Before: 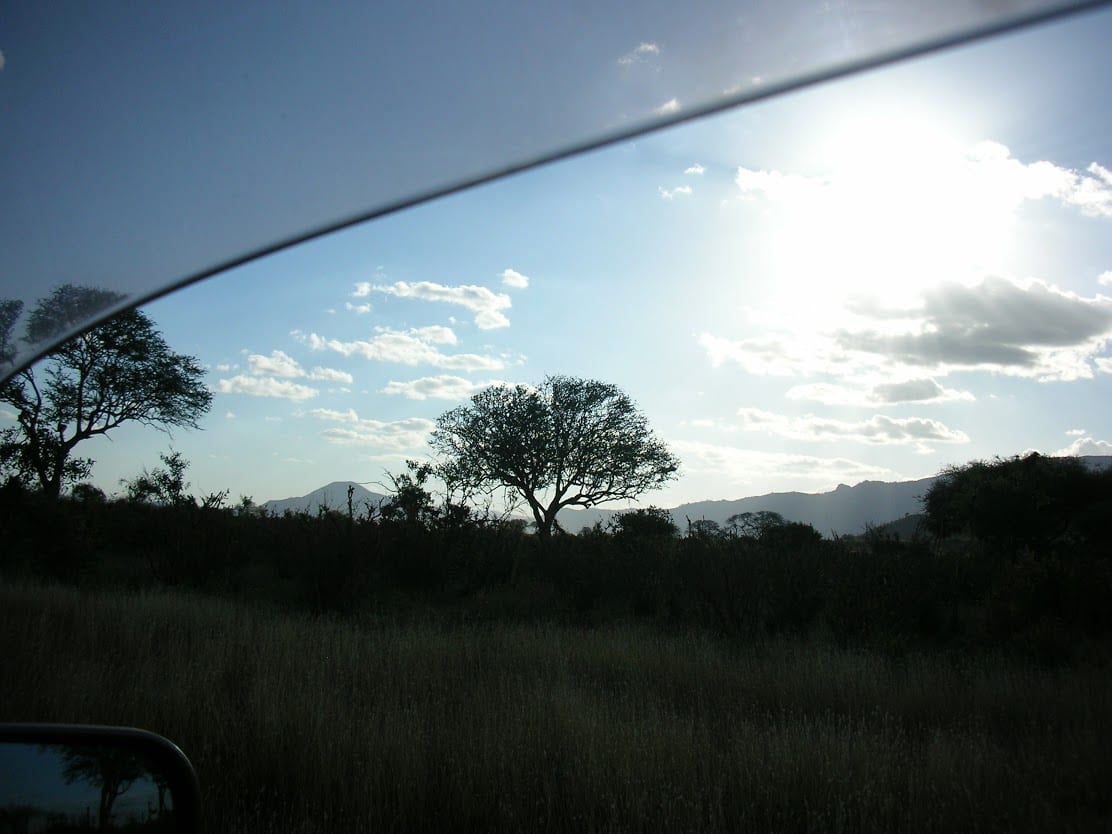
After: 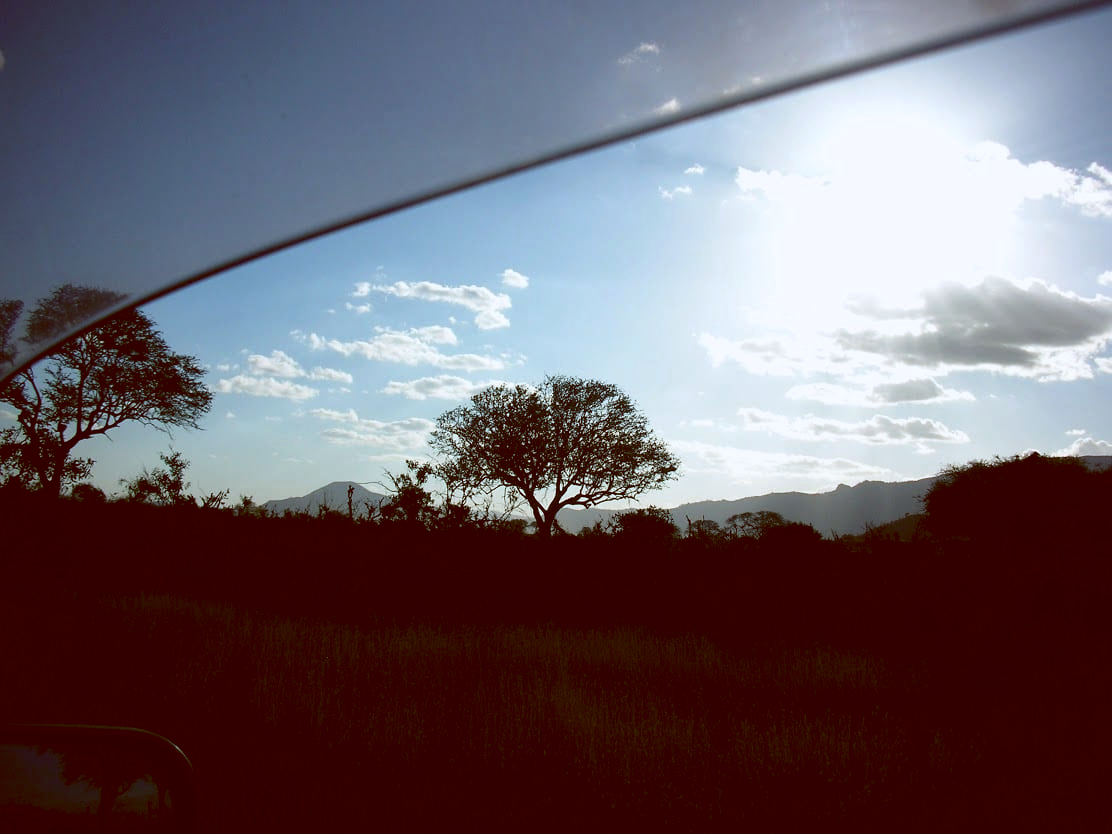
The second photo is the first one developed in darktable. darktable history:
color balance: lift [1, 1.011, 0.999, 0.989], gamma [1.109, 1.045, 1.039, 0.955], gain [0.917, 0.936, 0.952, 1.064], contrast 2.32%, contrast fulcrum 19%, output saturation 101%
contrast brightness saturation: contrast 0.07, brightness -0.14, saturation 0.11
